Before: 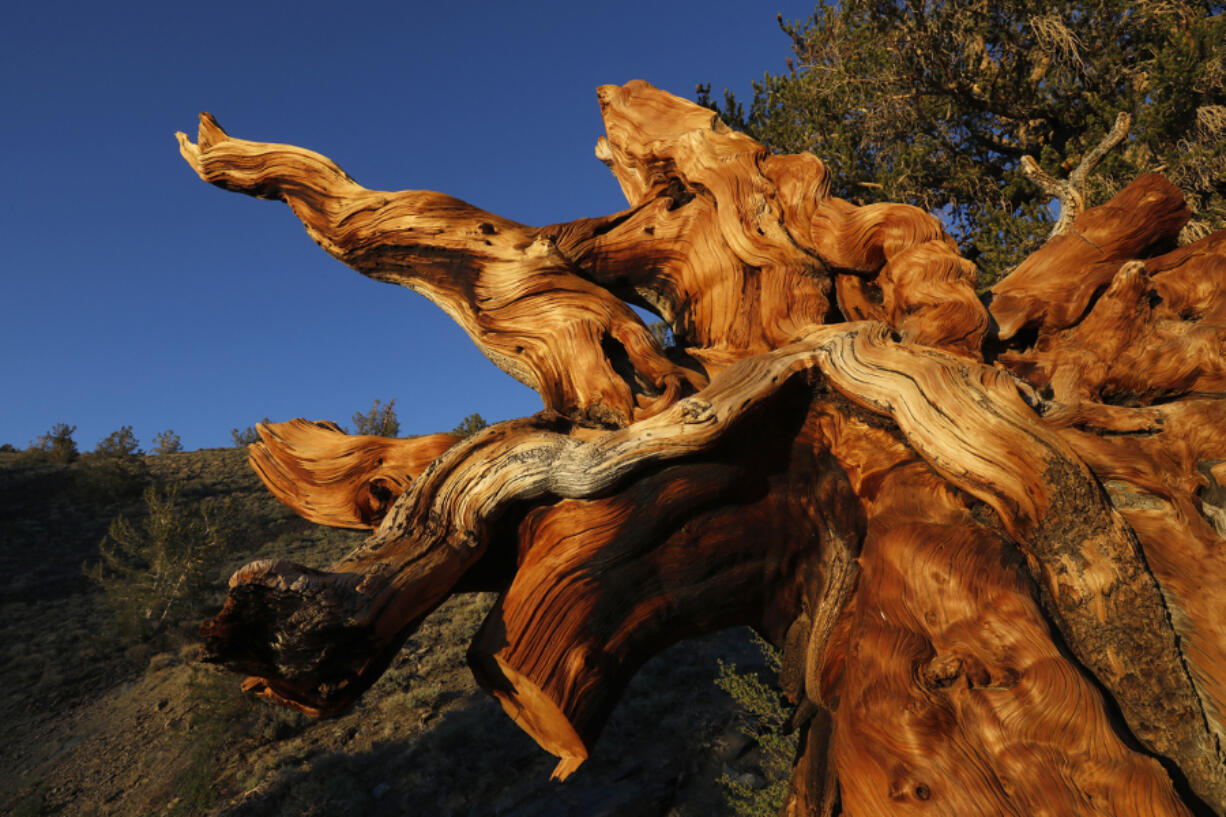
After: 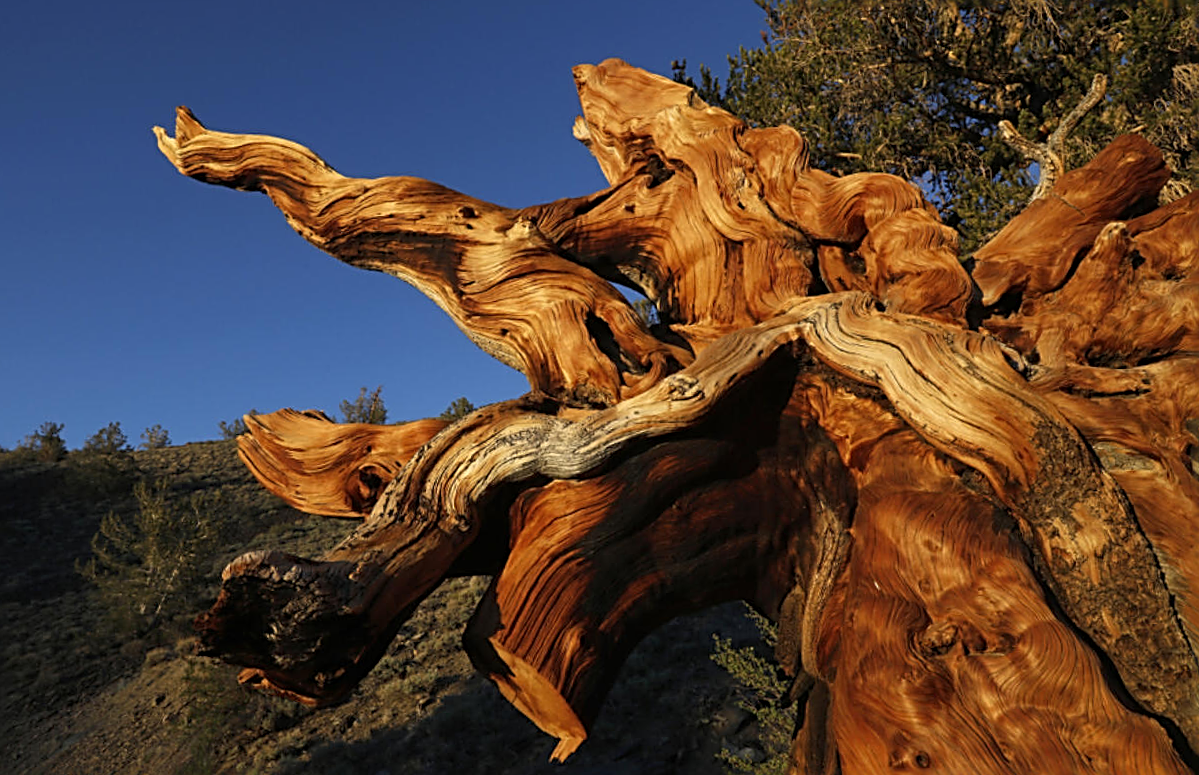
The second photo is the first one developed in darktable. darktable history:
sharpen: radius 2.676, amount 0.669
rotate and perspective: rotation -2°, crop left 0.022, crop right 0.978, crop top 0.049, crop bottom 0.951
